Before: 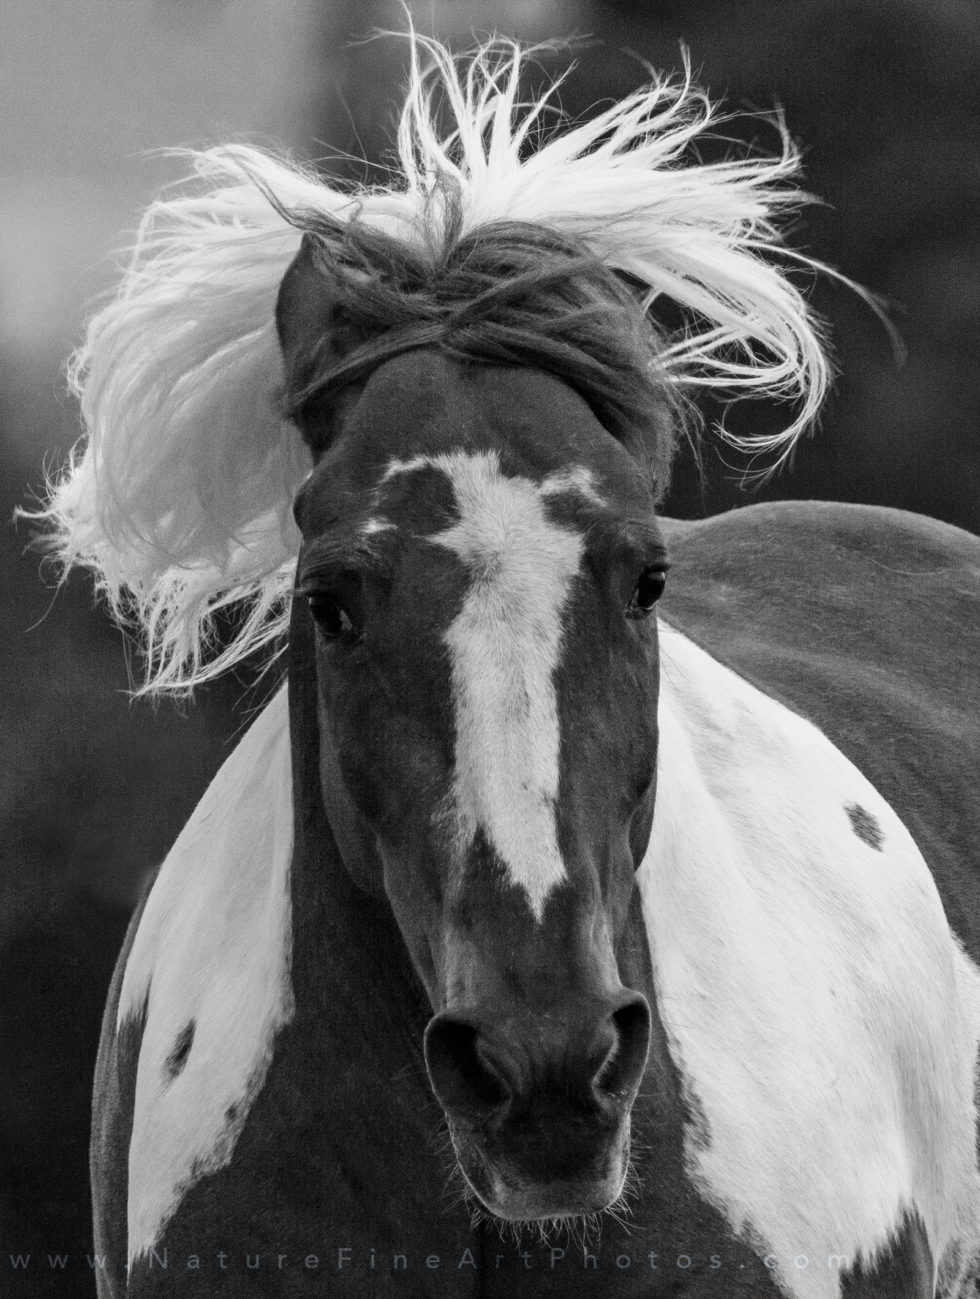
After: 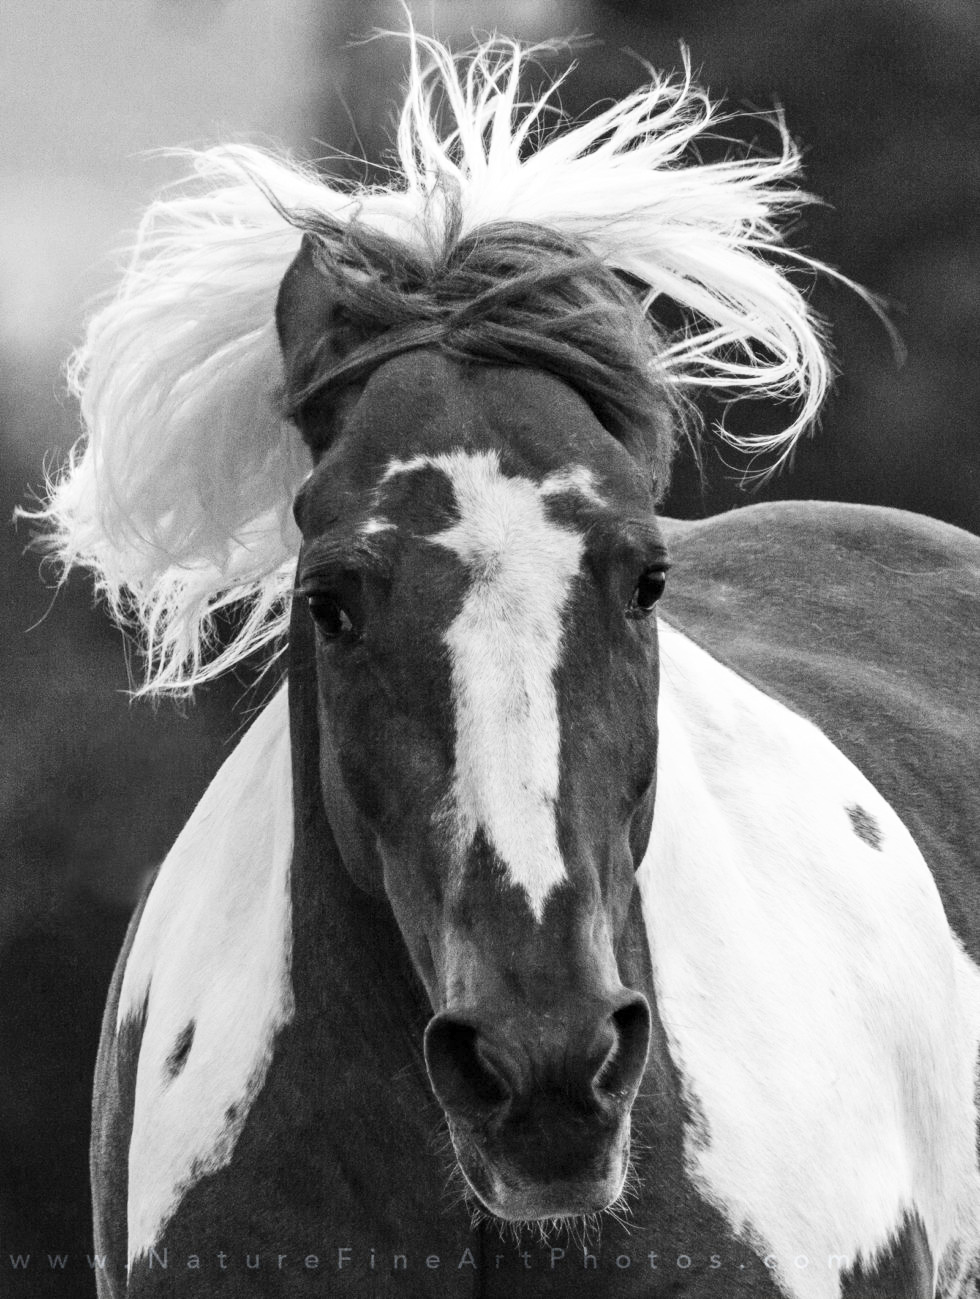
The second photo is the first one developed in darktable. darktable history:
contrast brightness saturation: contrast 0.2, brightness 0.15, saturation 0.14
exposure: exposure 0.207 EV, compensate highlight preservation false
